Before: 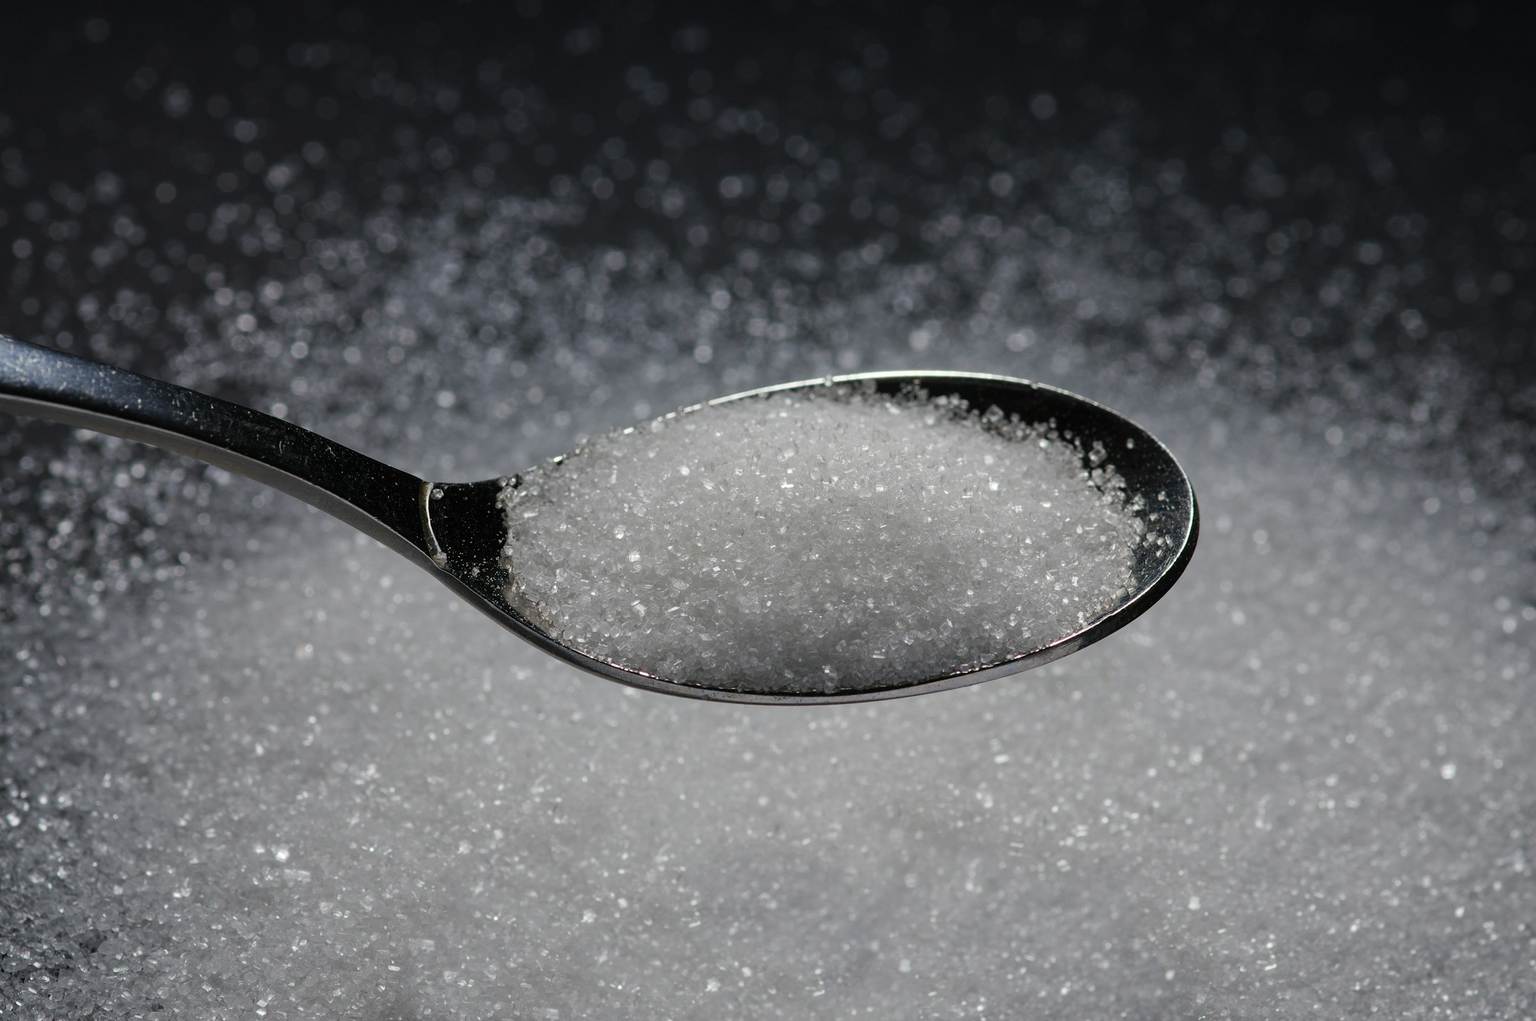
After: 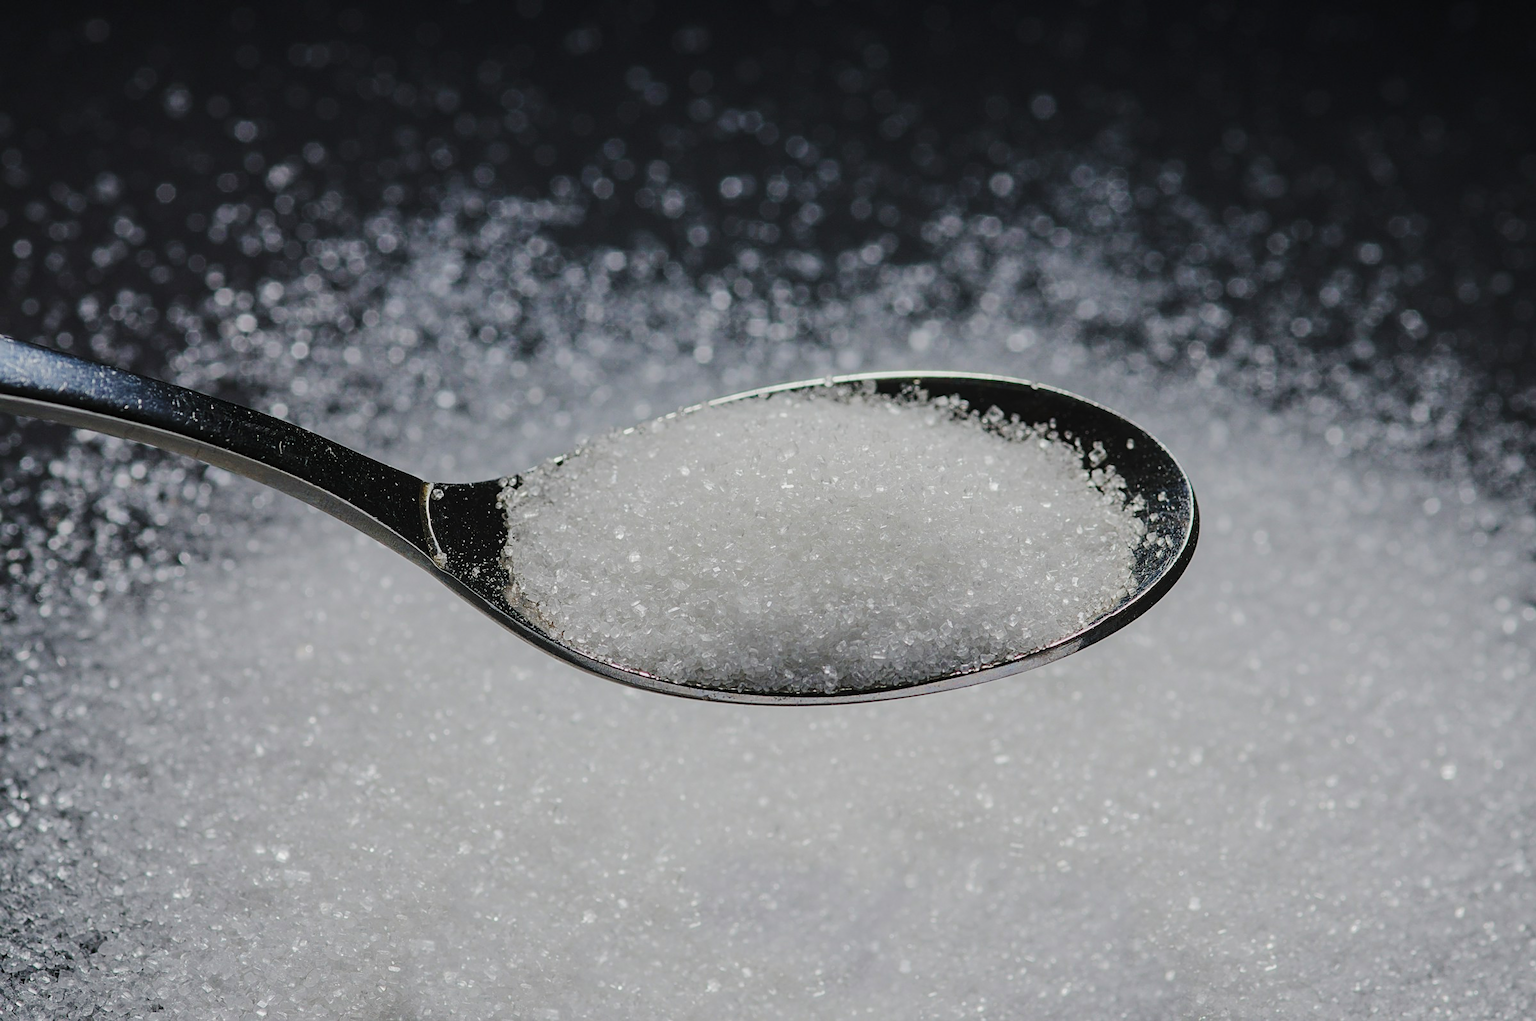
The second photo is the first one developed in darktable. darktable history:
sharpen: on, module defaults
local contrast: detail 110%
tone equalizer: -8 EV -0.031 EV, -7 EV 0.011 EV, -6 EV -0.008 EV, -5 EV 0.006 EV, -4 EV -0.051 EV, -3 EV -0.234 EV, -2 EV -0.682 EV, -1 EV -0.983 EV, +0 EV -0.948 EV, edges refinement/feathering 500, mask exposure compensation -1.57 EV, preserve details no
base curve: curves: ch0 [(0, 0) (0.028, 0.03) (0.121, 0.232) (0.46, 0.748) (0.859, 0.968) (1, 1)], preserve colors none
